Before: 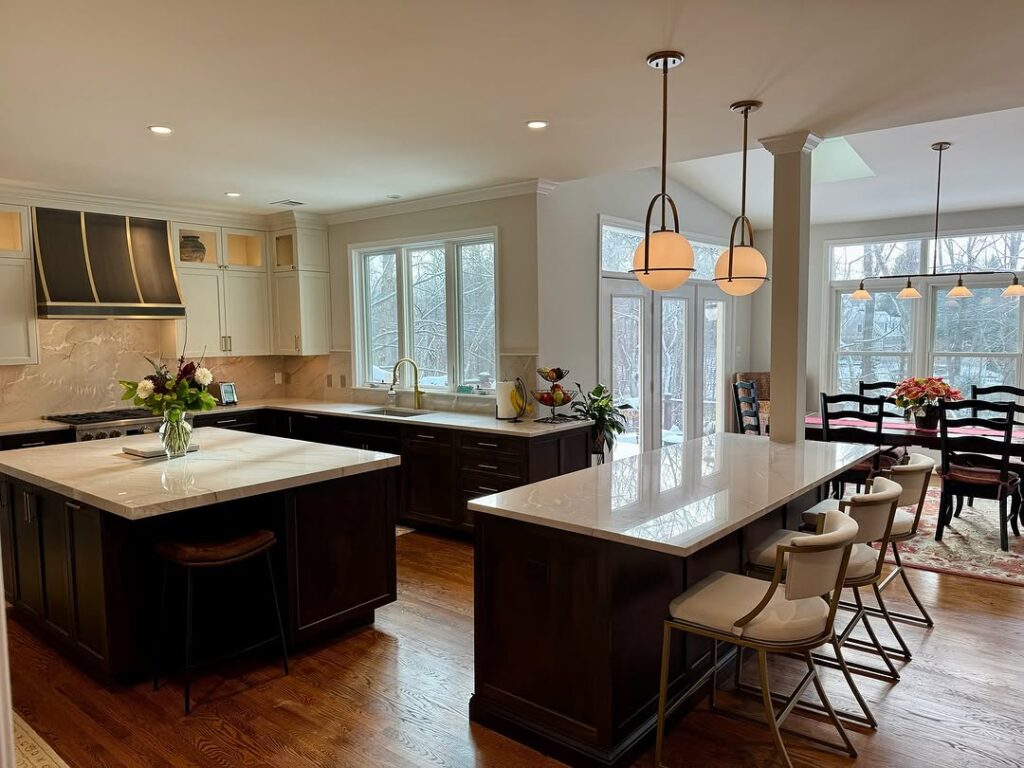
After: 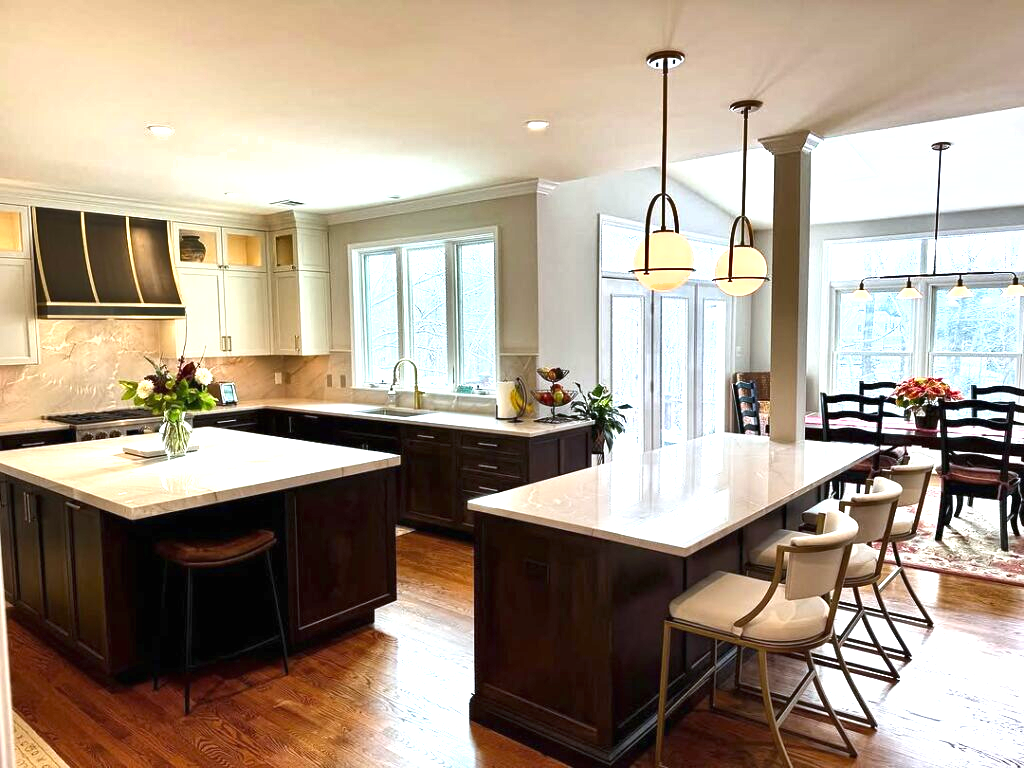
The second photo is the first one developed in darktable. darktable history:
exposure: black level correction 0, exposure 1.388 EV, compensate exposure bias true, compensate highlight preservation false
shadows and highlights: shadows 32.83, highlights -47.7, soften with gaussian
white balance: red 0.974, blue 1.044
